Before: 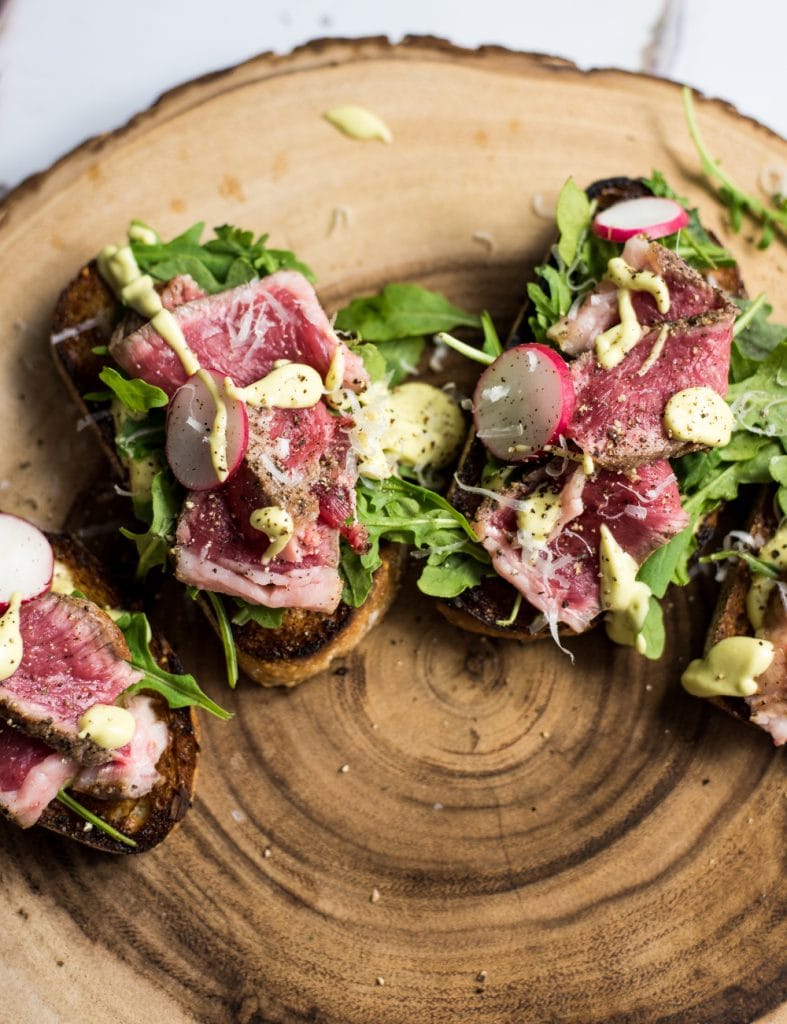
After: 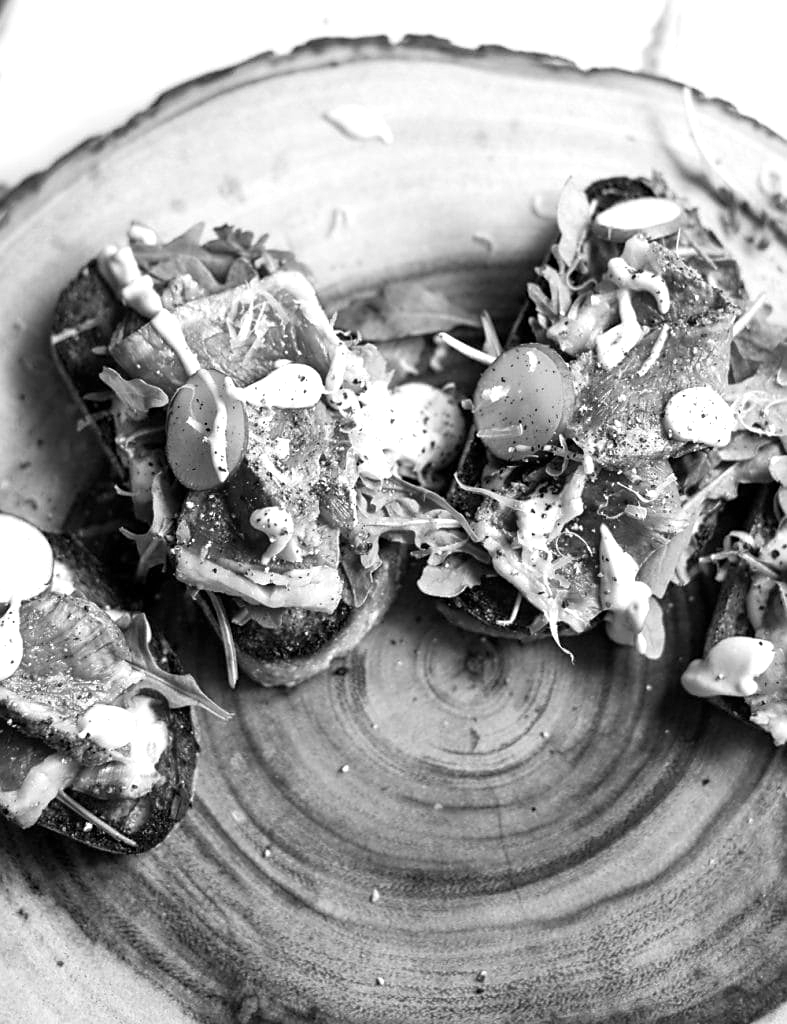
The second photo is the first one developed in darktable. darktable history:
sharpen: radius 1.864, amount 0.398, threshold 1.271
monochrome: on, module defaults
color balance rgb: hue shift 180°, global vibrance 50%, contrast 0.32%
exposure: exposure 0.6 EV, compensate highlight preservation false
